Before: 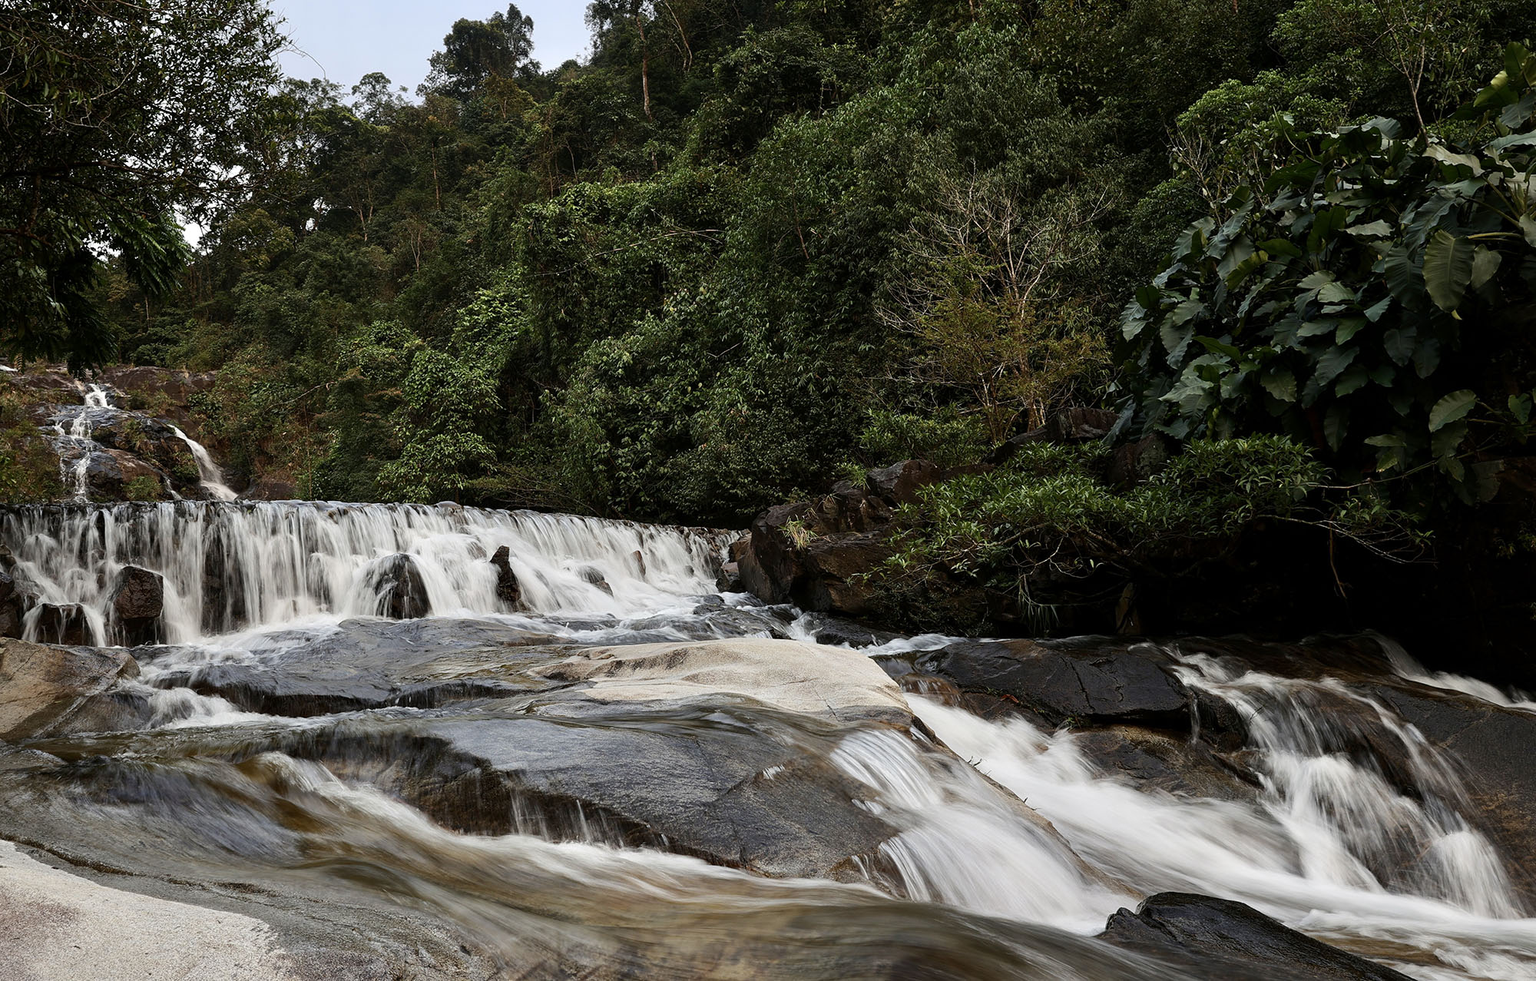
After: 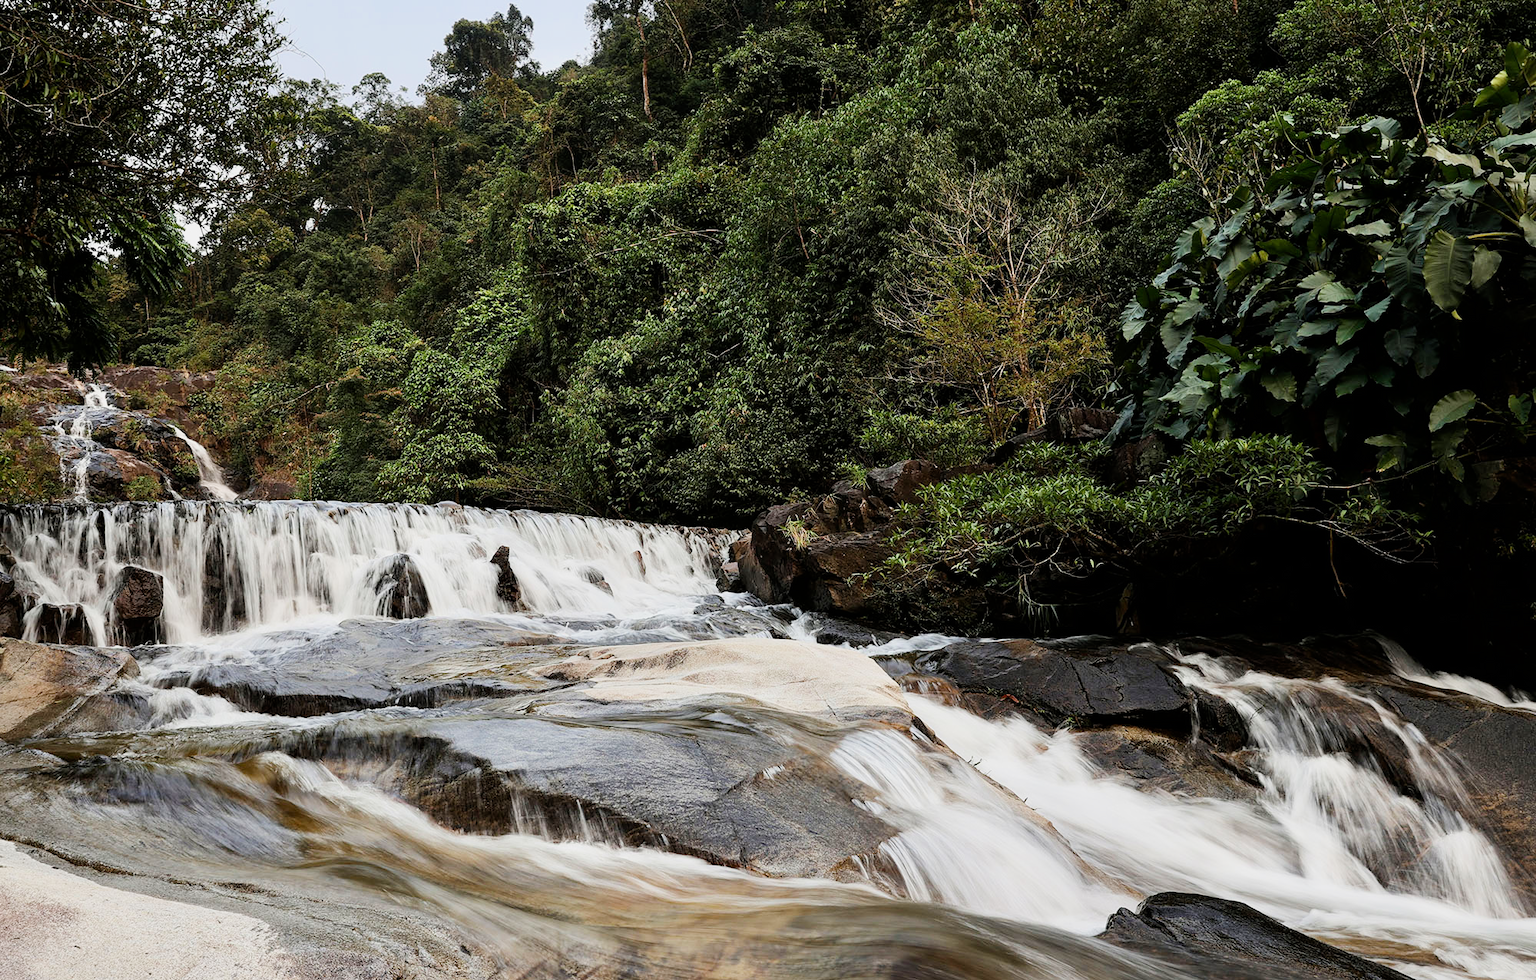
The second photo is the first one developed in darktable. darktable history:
filmic rgb: black relative exposure -7.65 EV, white relative exposure 4.56 EV, hardness 3.61
exposure: exposure 1 EV, compensate highlight preservation false
